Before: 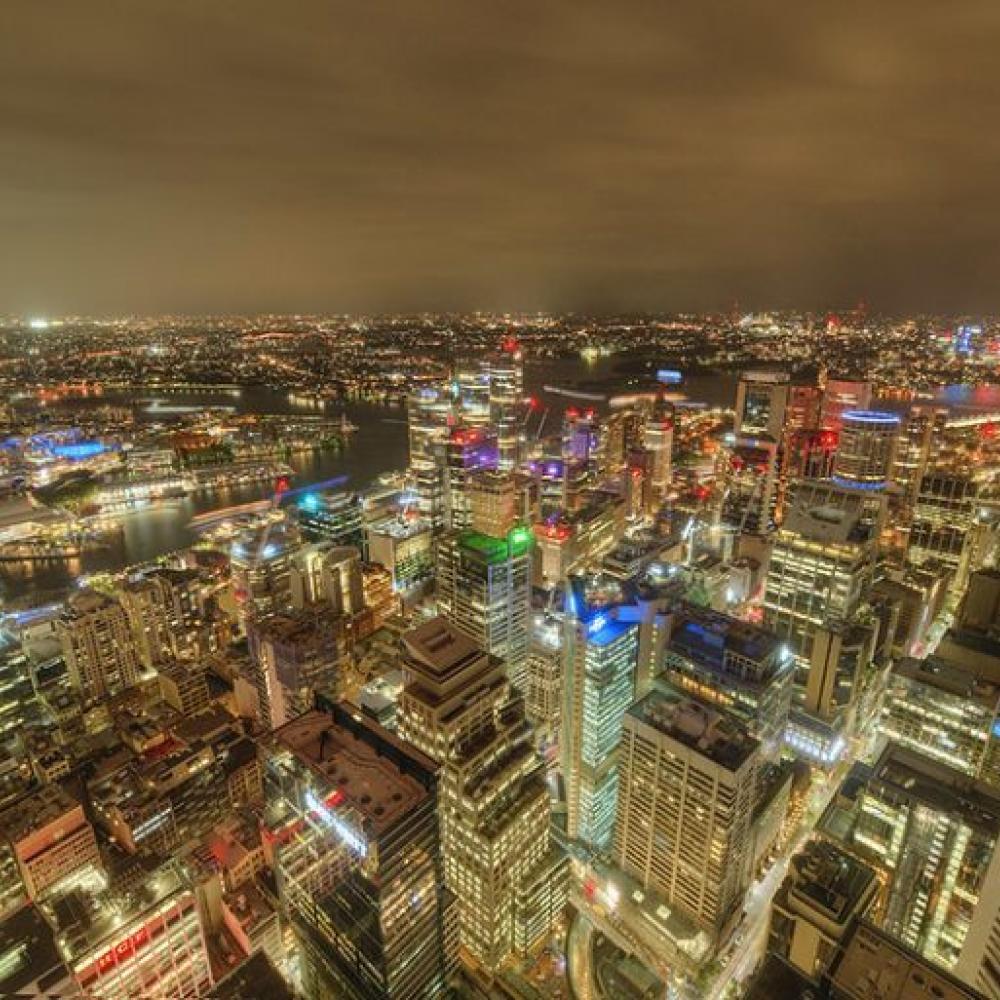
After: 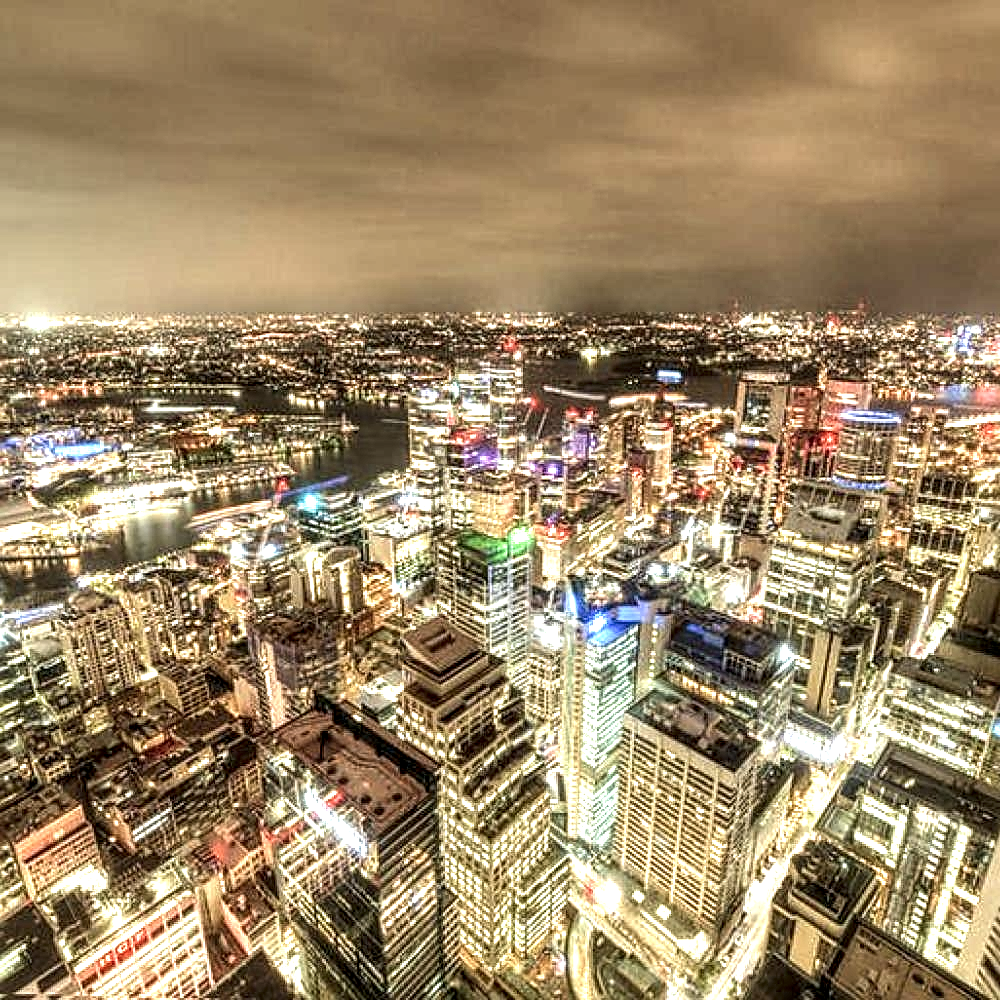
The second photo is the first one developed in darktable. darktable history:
exposure: black level correction 0, exposure 1.2 EV, compensate highlight preservation false
local contrast: highlights 19%, detail 186%
contrast brightness saturation: contrast 0.06, brightness -0.01, saturation -0.23
sharpen: on, module defaults
